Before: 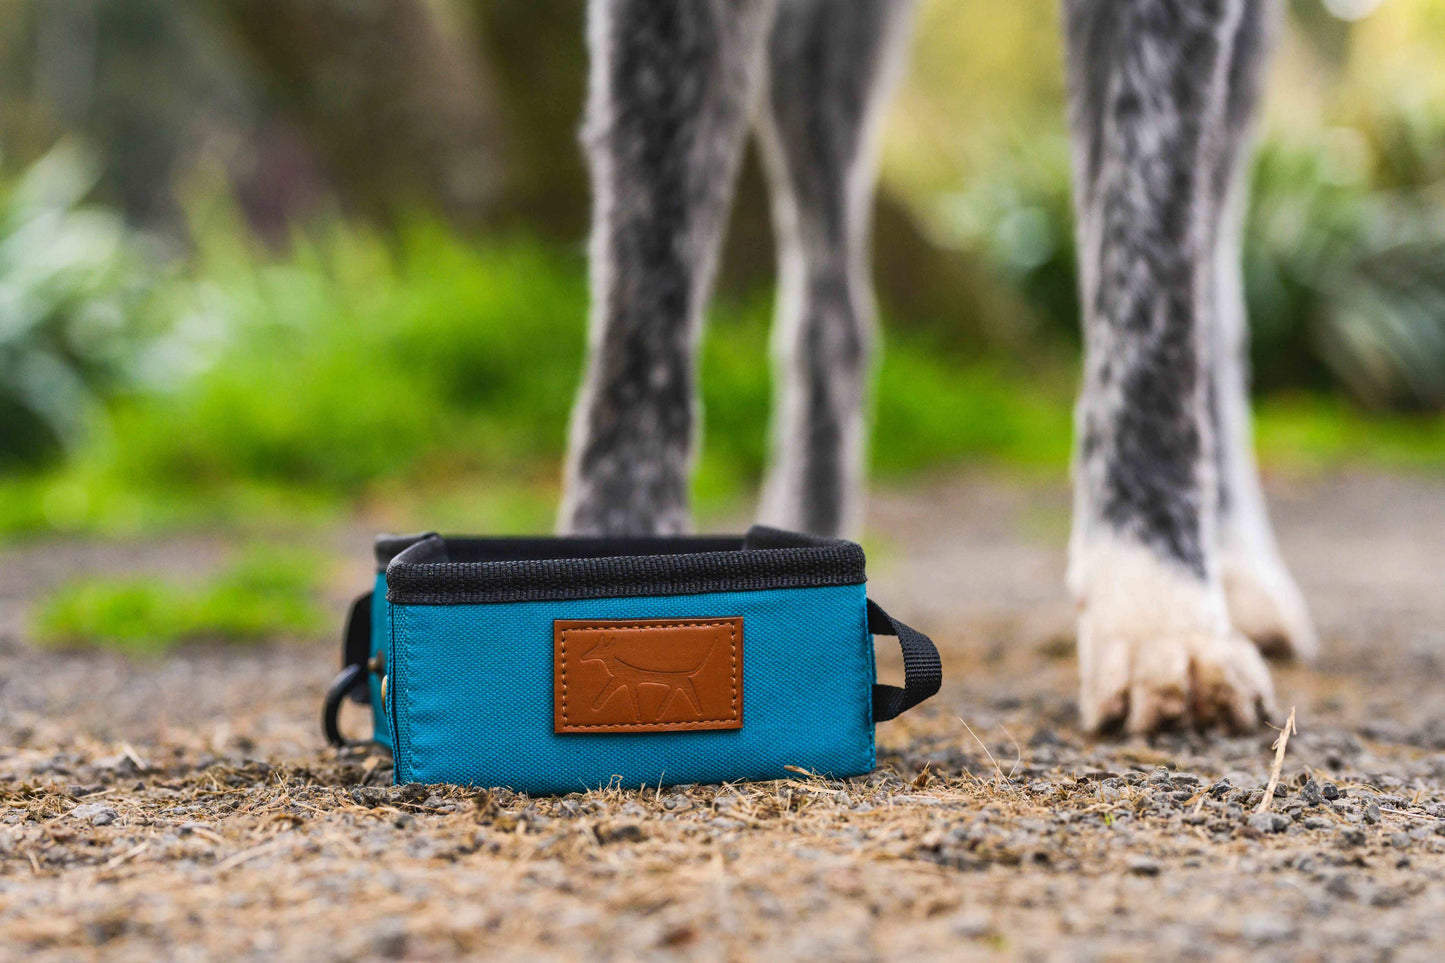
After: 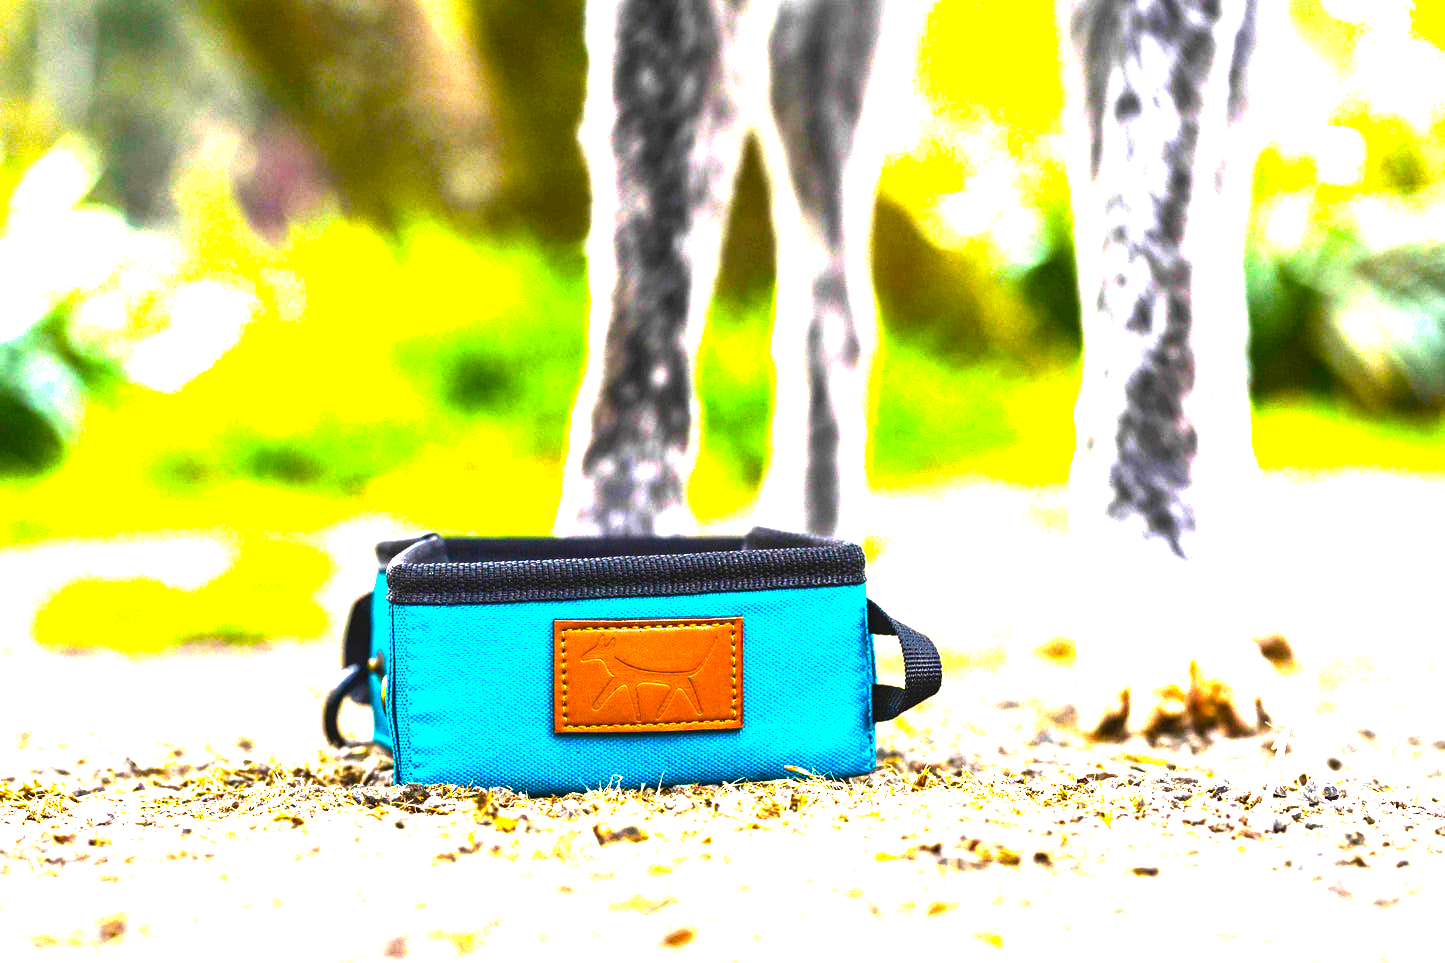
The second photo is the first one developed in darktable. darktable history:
exposure: exposure 0.722 EV, compensate highlight preservation false
base curve: curves: ch0 [(0, 0) (0.472, 0.455) (1, 1)], preserve colors none
color balance rgb: perceptual saturation grading › global saturation 20%, perceptual saturation grading › highlights -25.14%, perceptual saturation grading › shadows 50.436%, perceptual brilliance grading › global brilliance 29.575%, perceptual brilliance grading › highlights 50.174%, perceptual brilliance grading › mid-tones 49.89%, perceptual brilliance grading › shadows -21.484%, global vibrance 41.138%
